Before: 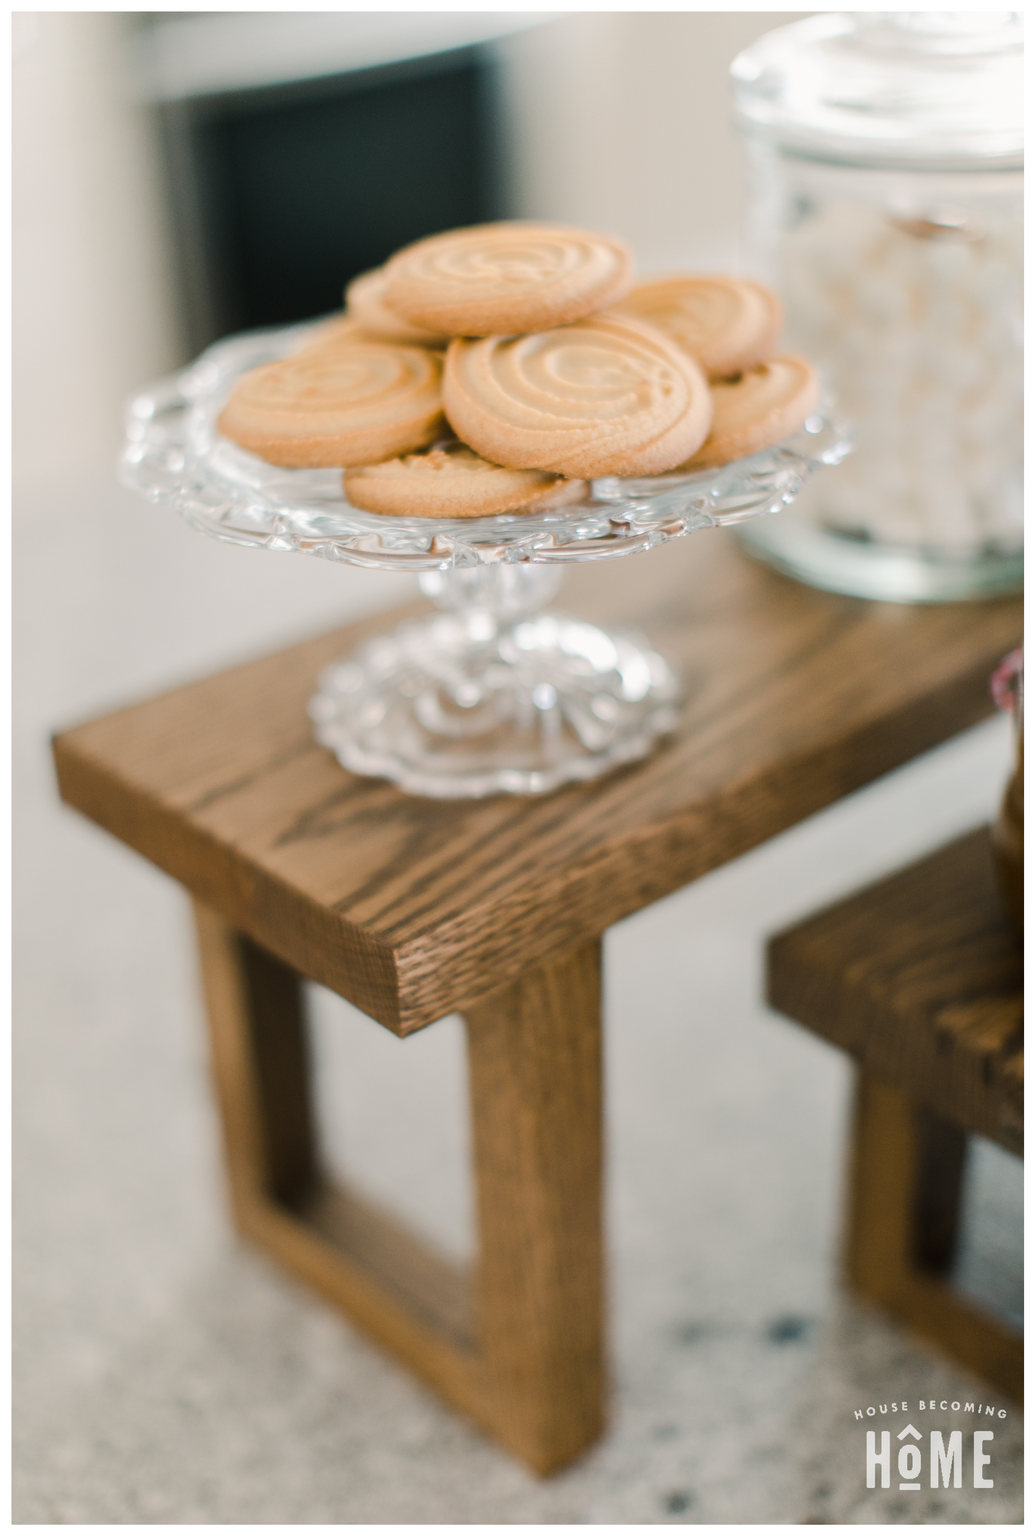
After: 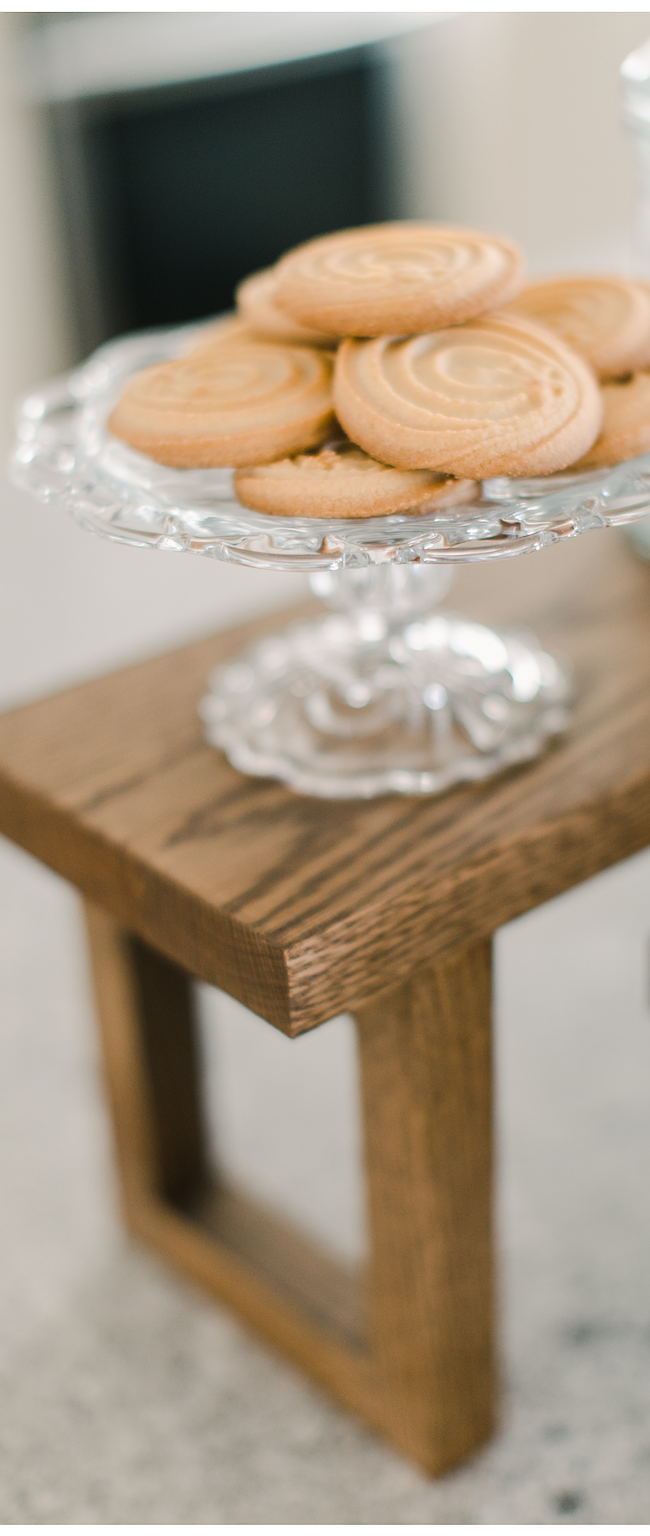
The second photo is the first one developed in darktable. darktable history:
crop: left 10.644%, right 26.528%
sharpen: on, module defaults
